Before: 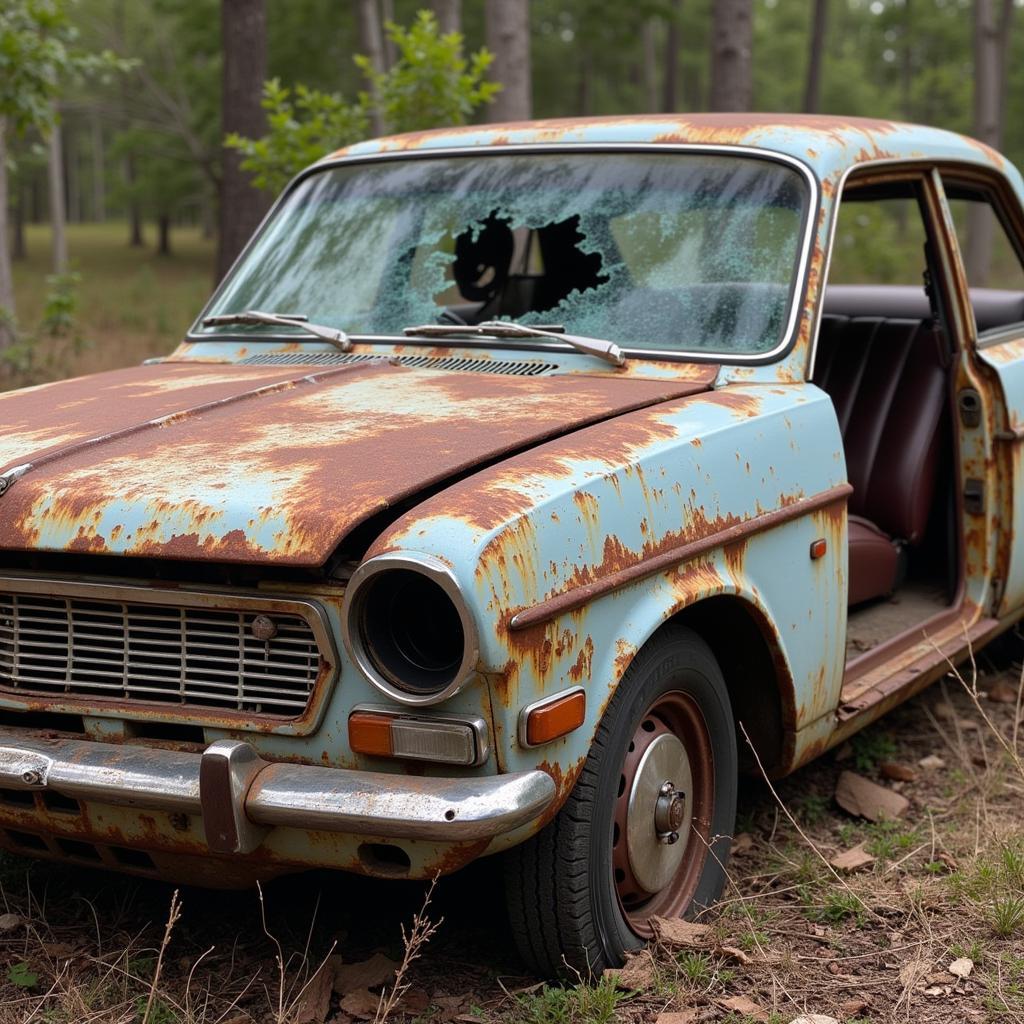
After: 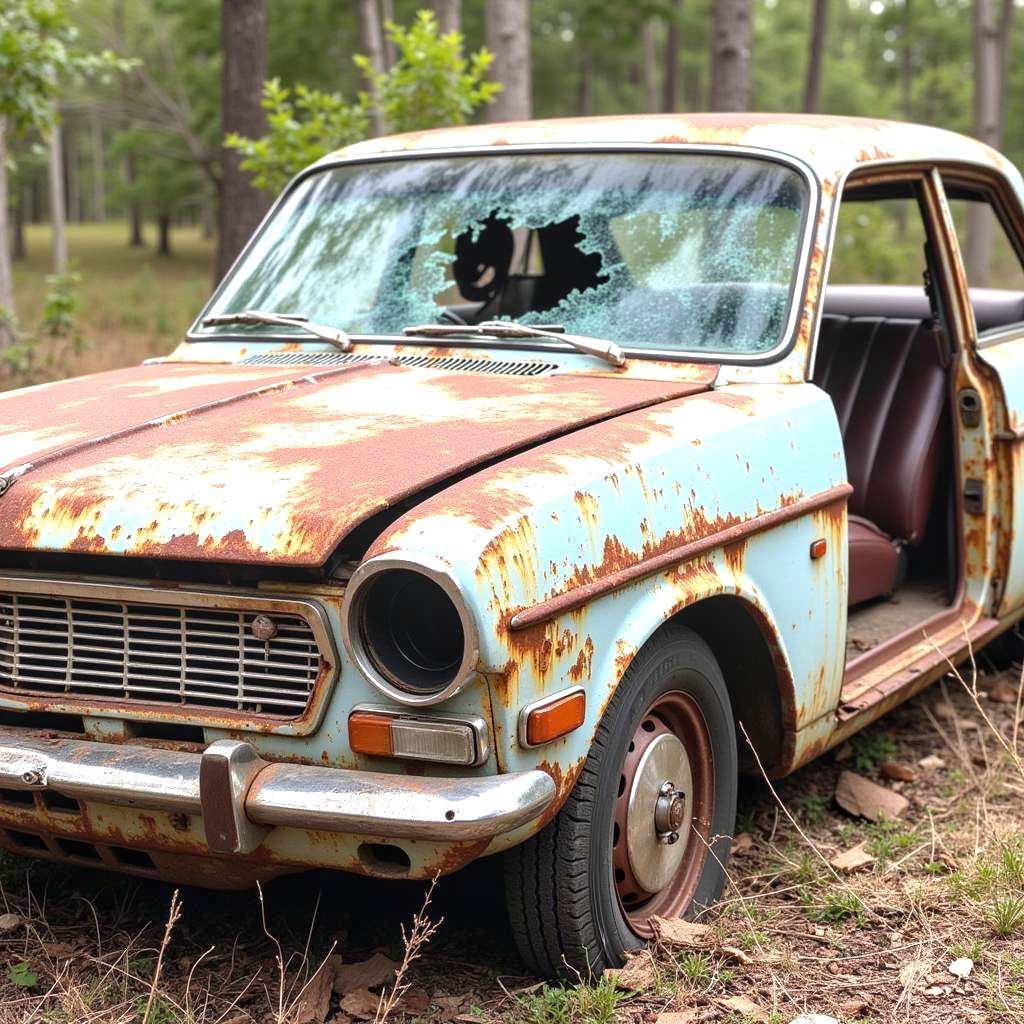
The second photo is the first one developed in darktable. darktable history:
exposure: black level correction 0, exposure 1.102 EV, compensate exposure bias true, compensate highlight preservation false
local contrast: on, module defaults
